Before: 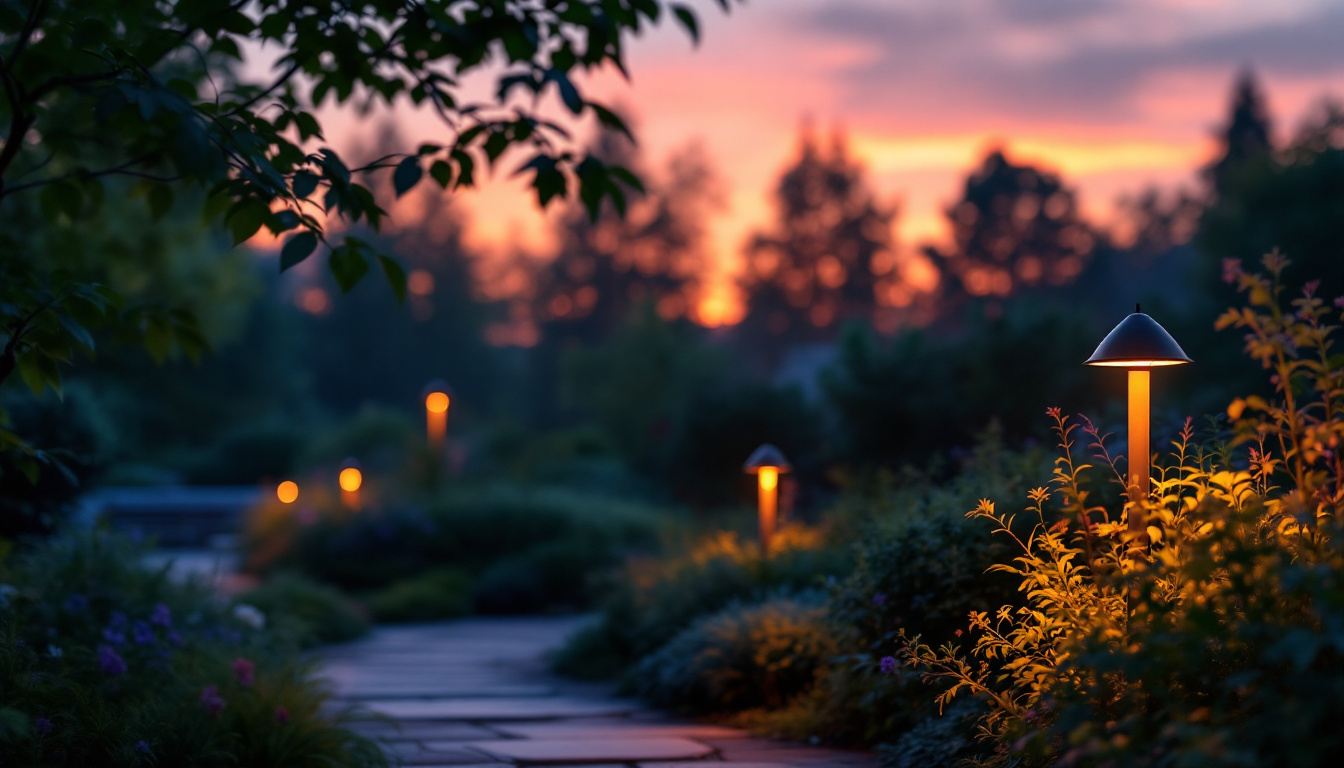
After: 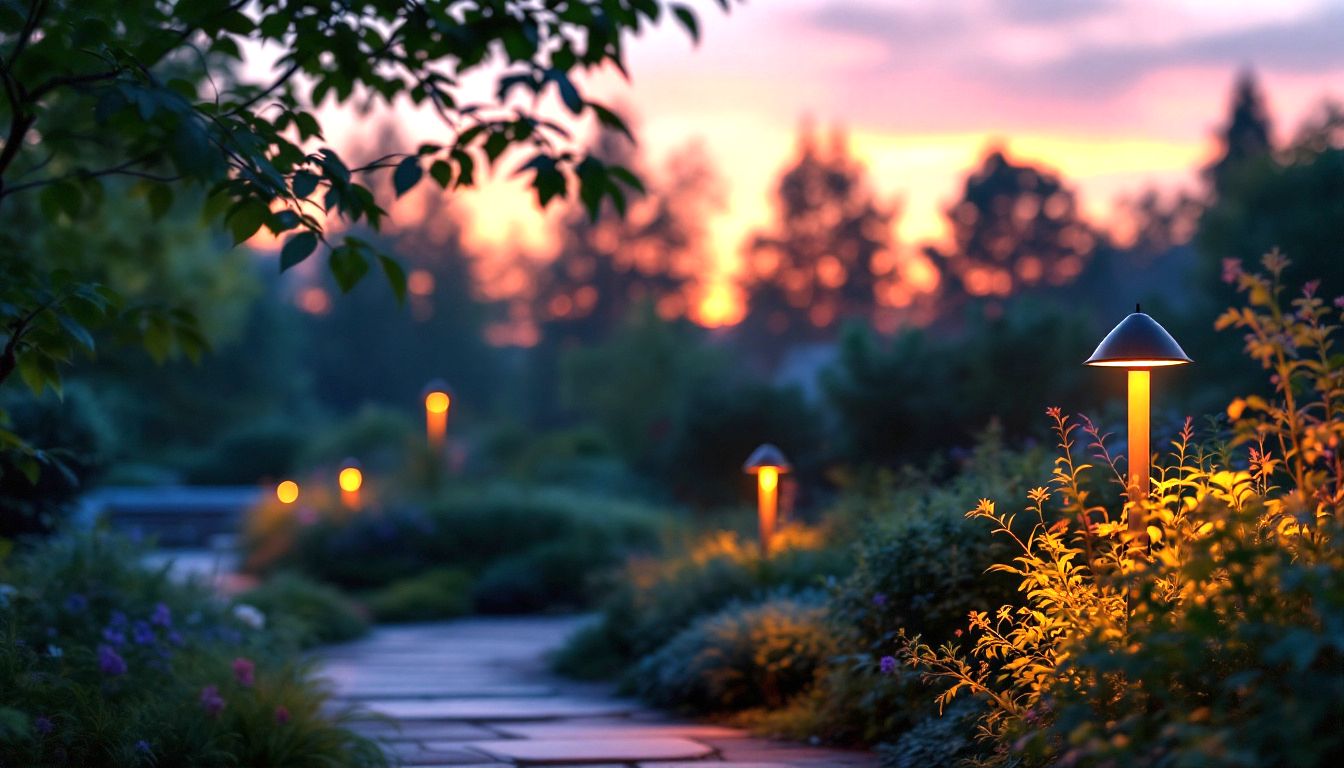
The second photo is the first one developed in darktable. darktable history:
exposure: exposure 1.071 EV, compensate highlight preservation false
